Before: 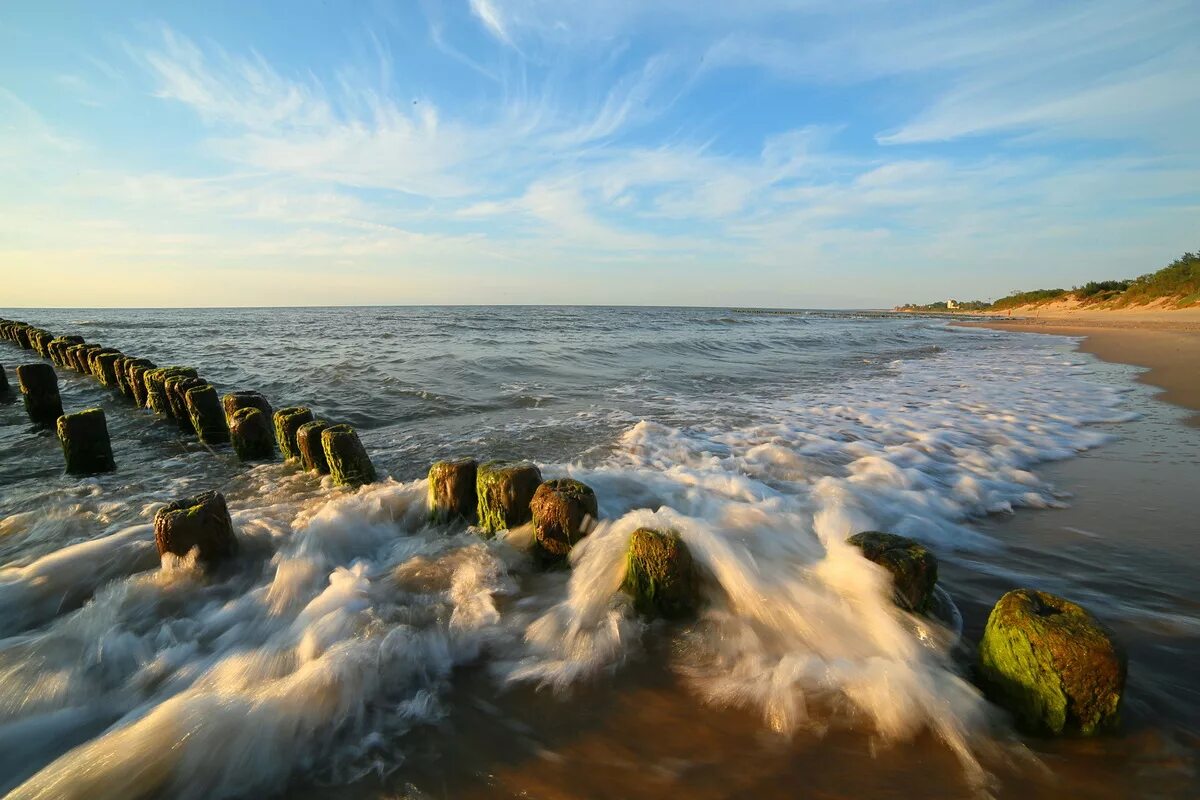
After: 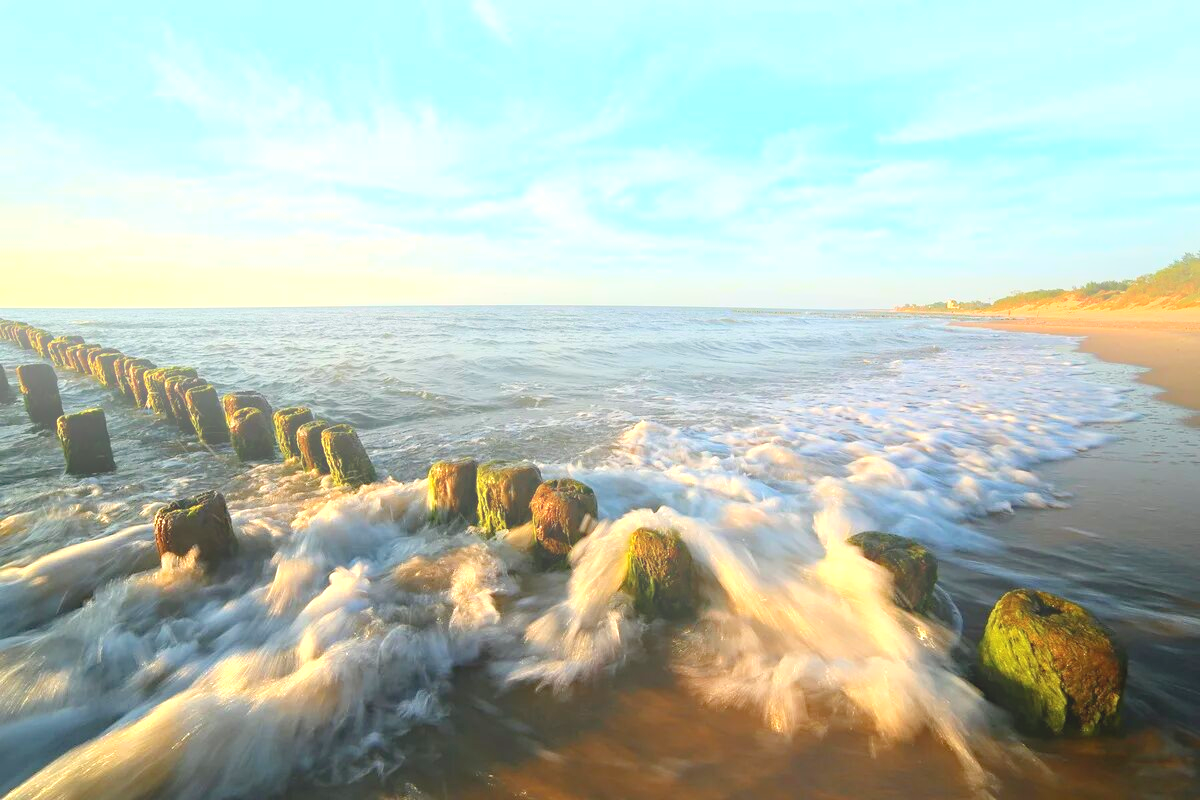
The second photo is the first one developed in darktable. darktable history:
bloom: size 38%, threshold 95%, strength 30%
haze removal: compatibility mode true, adaptive false
exposure: black level correction 0, exposure 0.7 EV, compensate exposure bias true, compensate highlight preservation false
